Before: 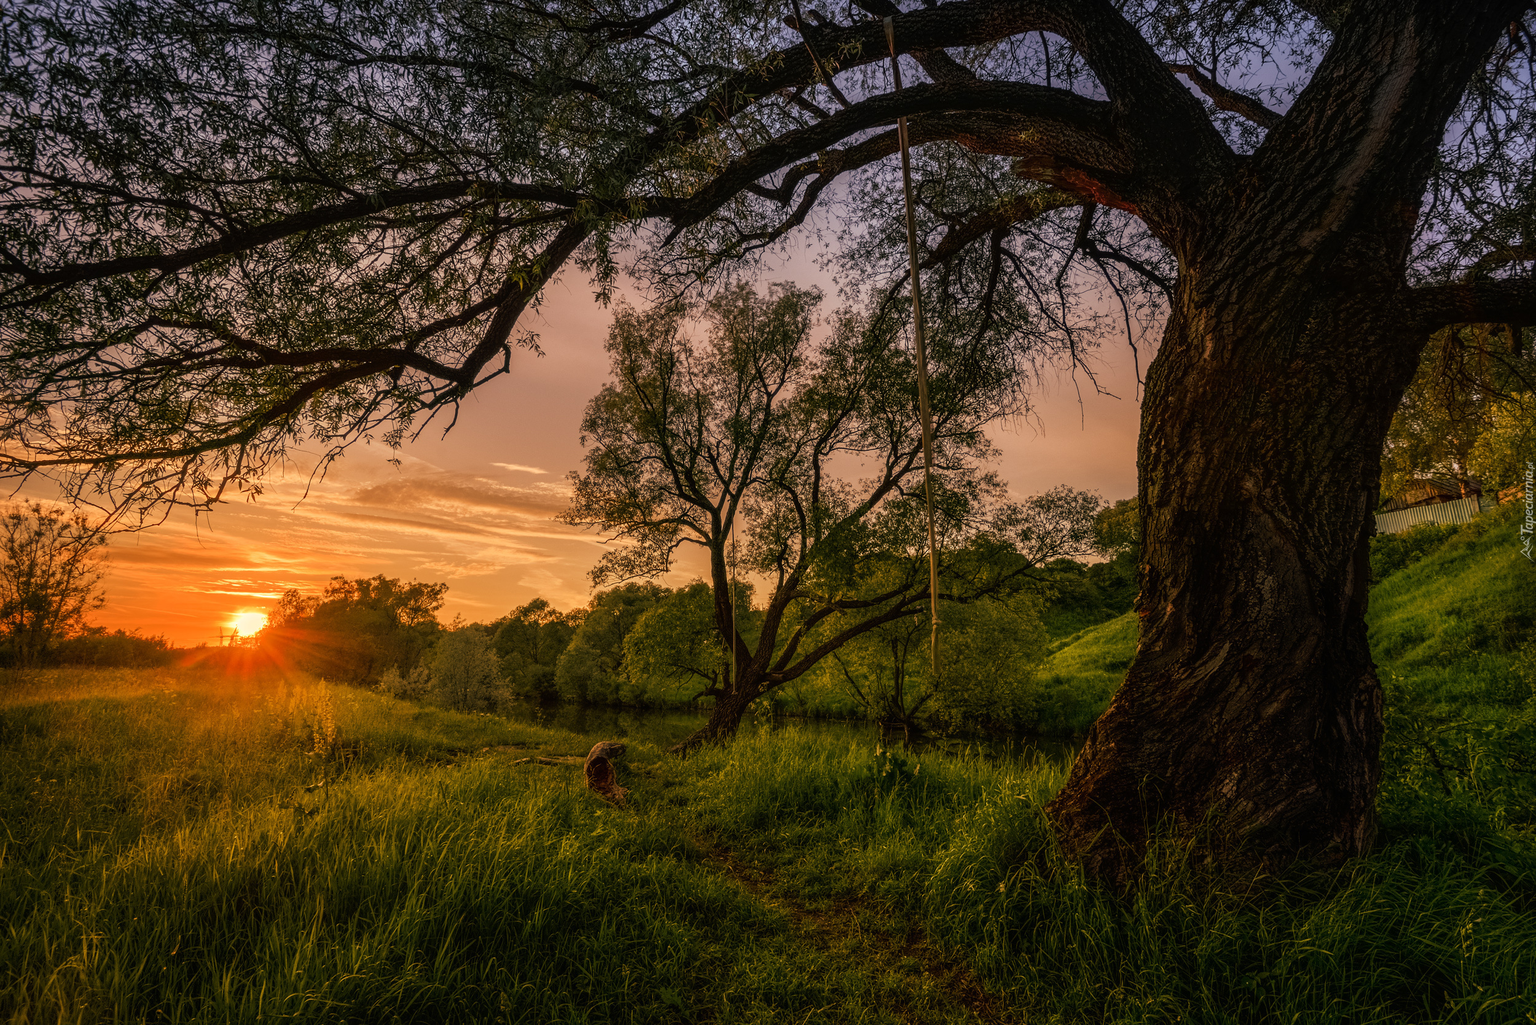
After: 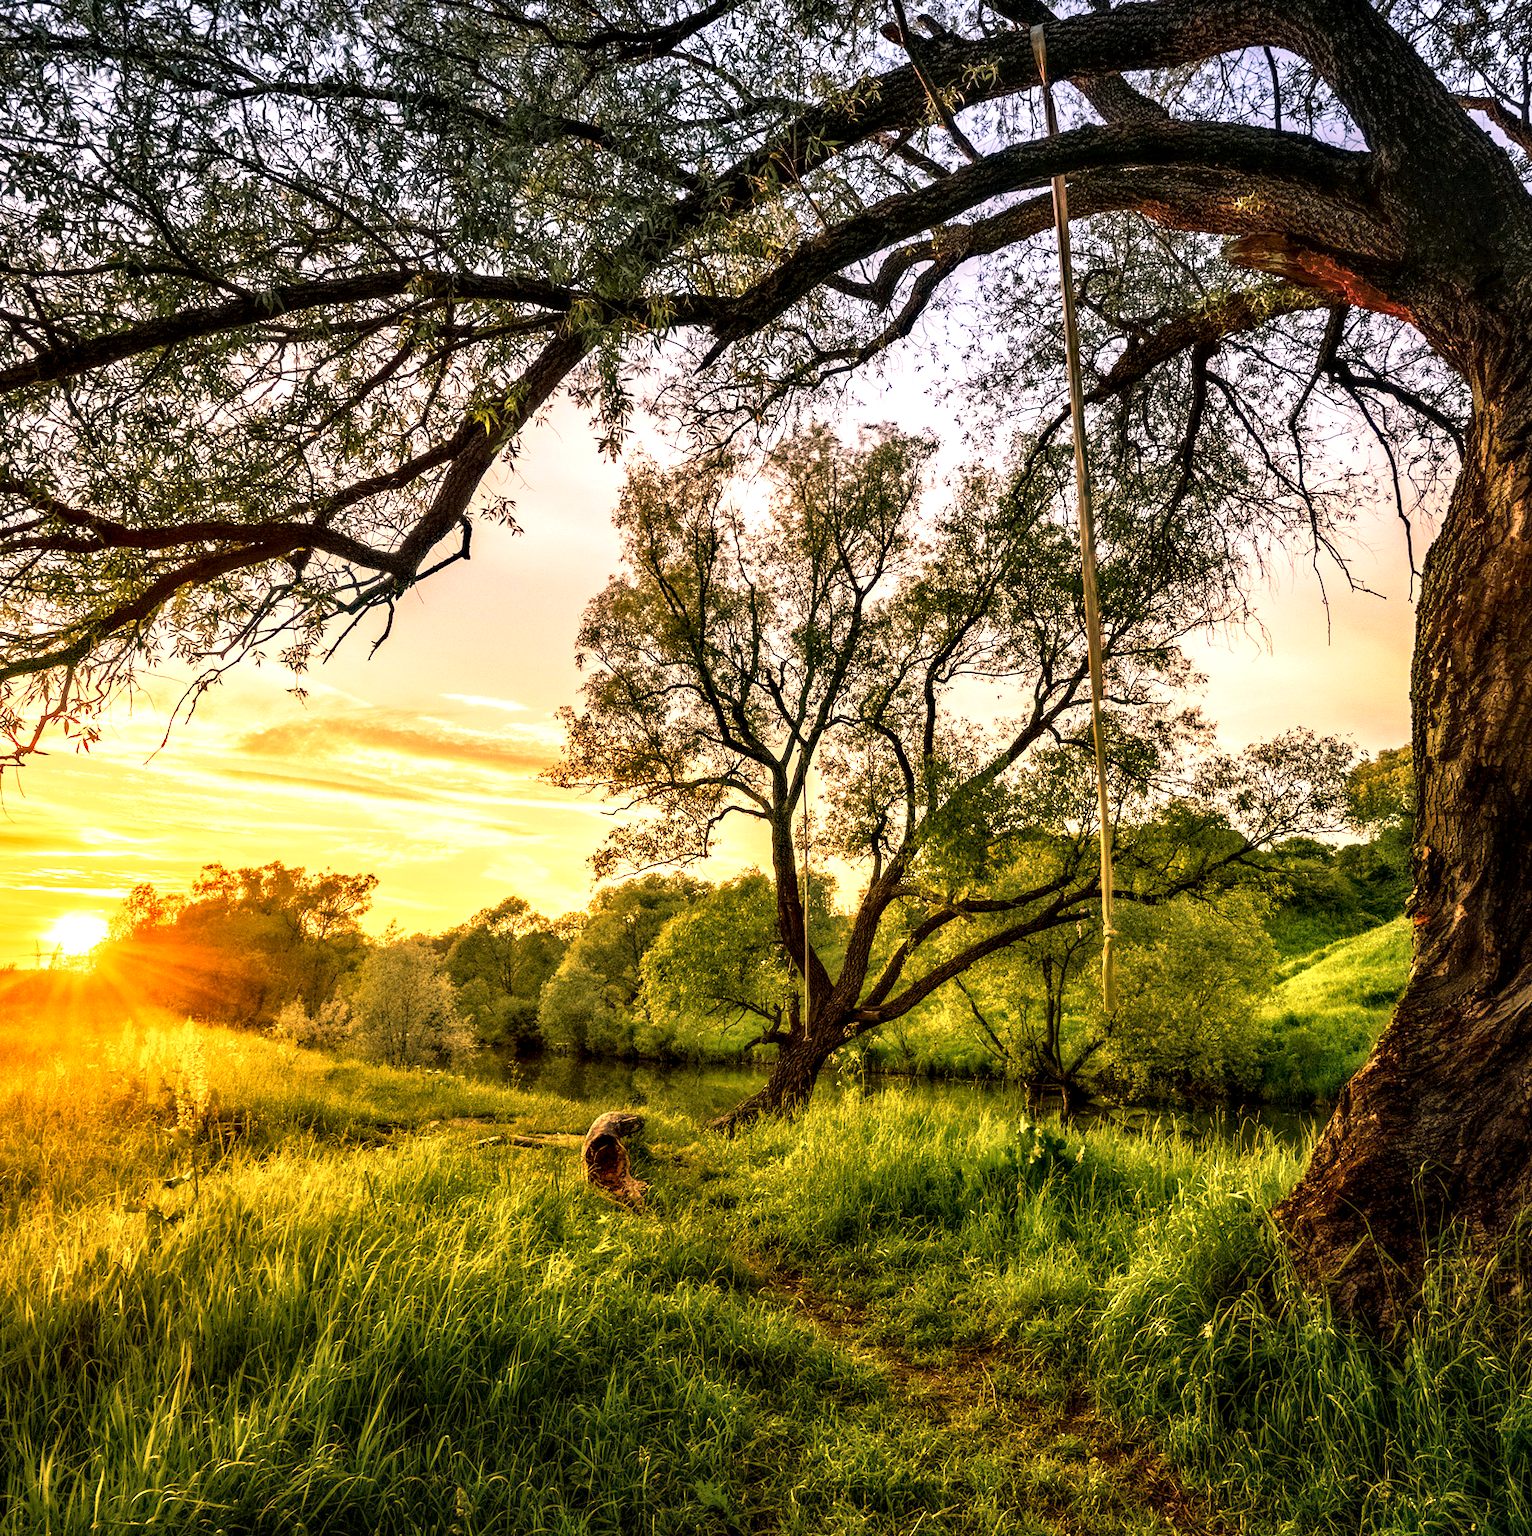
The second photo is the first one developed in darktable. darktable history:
base curve: curves: ch0 [(0, 0) (0.666, 0.806) (1, 1)], preserve colors none
crop and rotate: left 12.827%, right 20.599%
exposure: black level correction 0.001, exposure 1.806 EV, compensate exposure bias true, compensate highlight preservation false
contrast equalizer: y [[0.514, 0.573, 0.581, 0.508, 0.5, 0.5], [0.5 ×6], [0.5 ×6], [0 ×6], [0 ×6]]
haze removal: strength 0.288, distance 0.257, adaptive false
